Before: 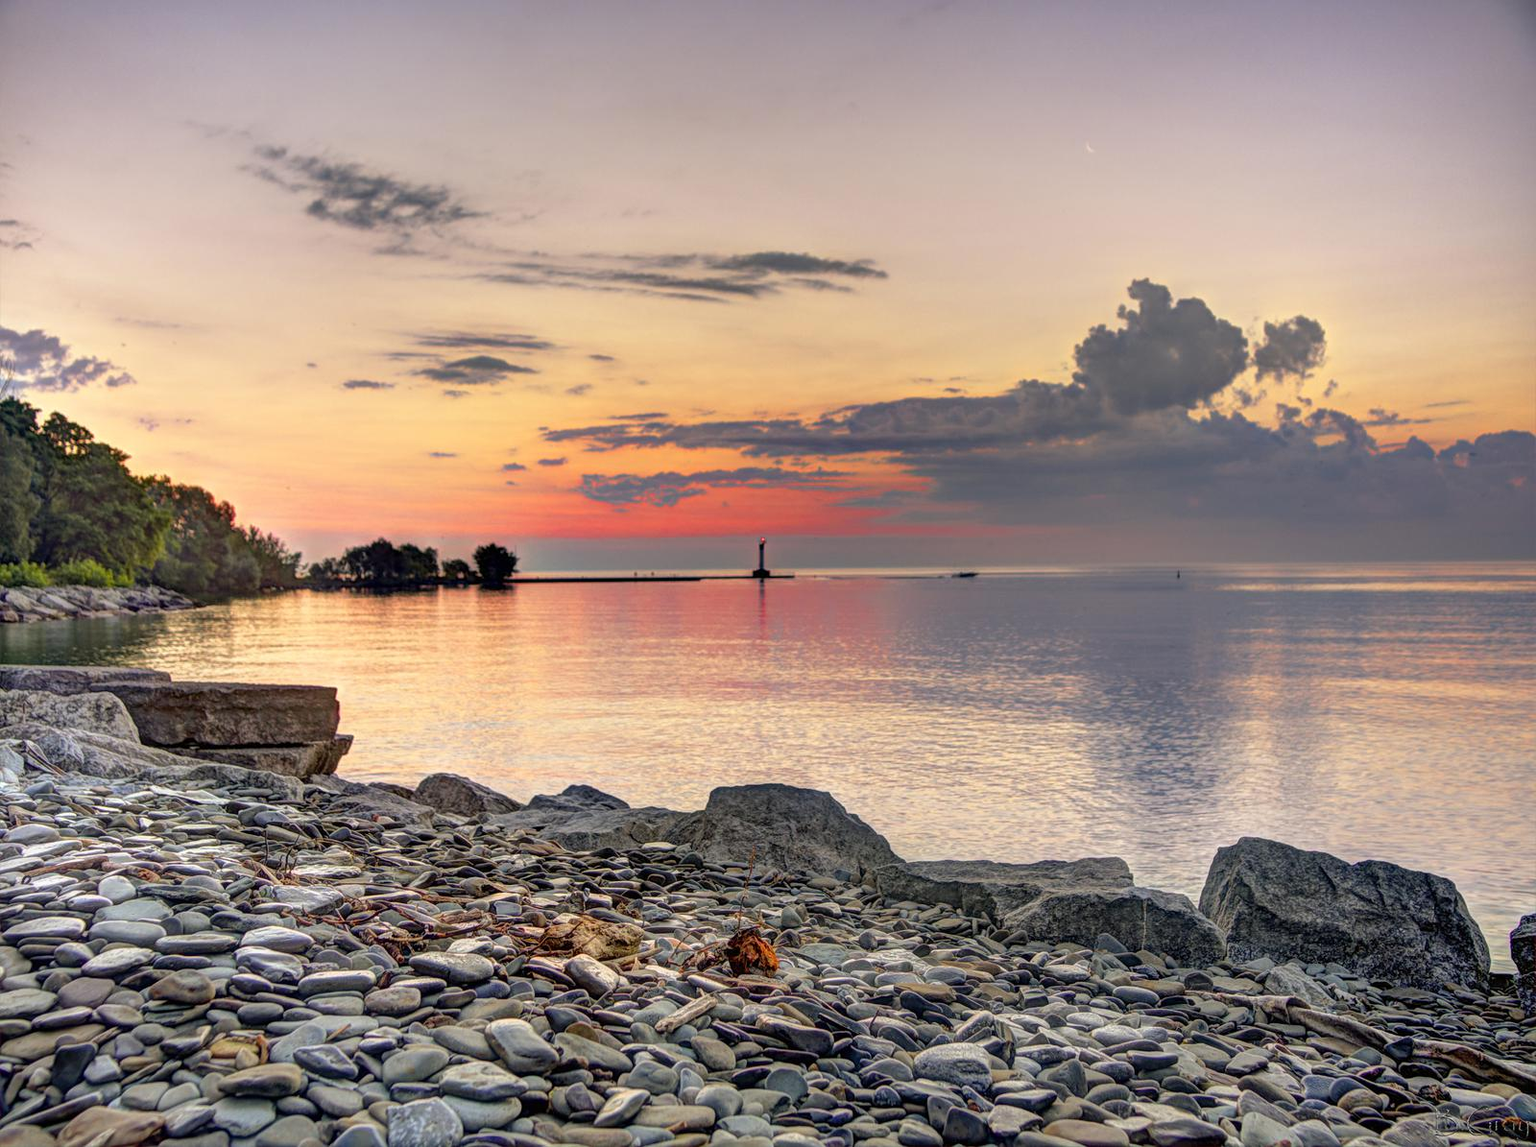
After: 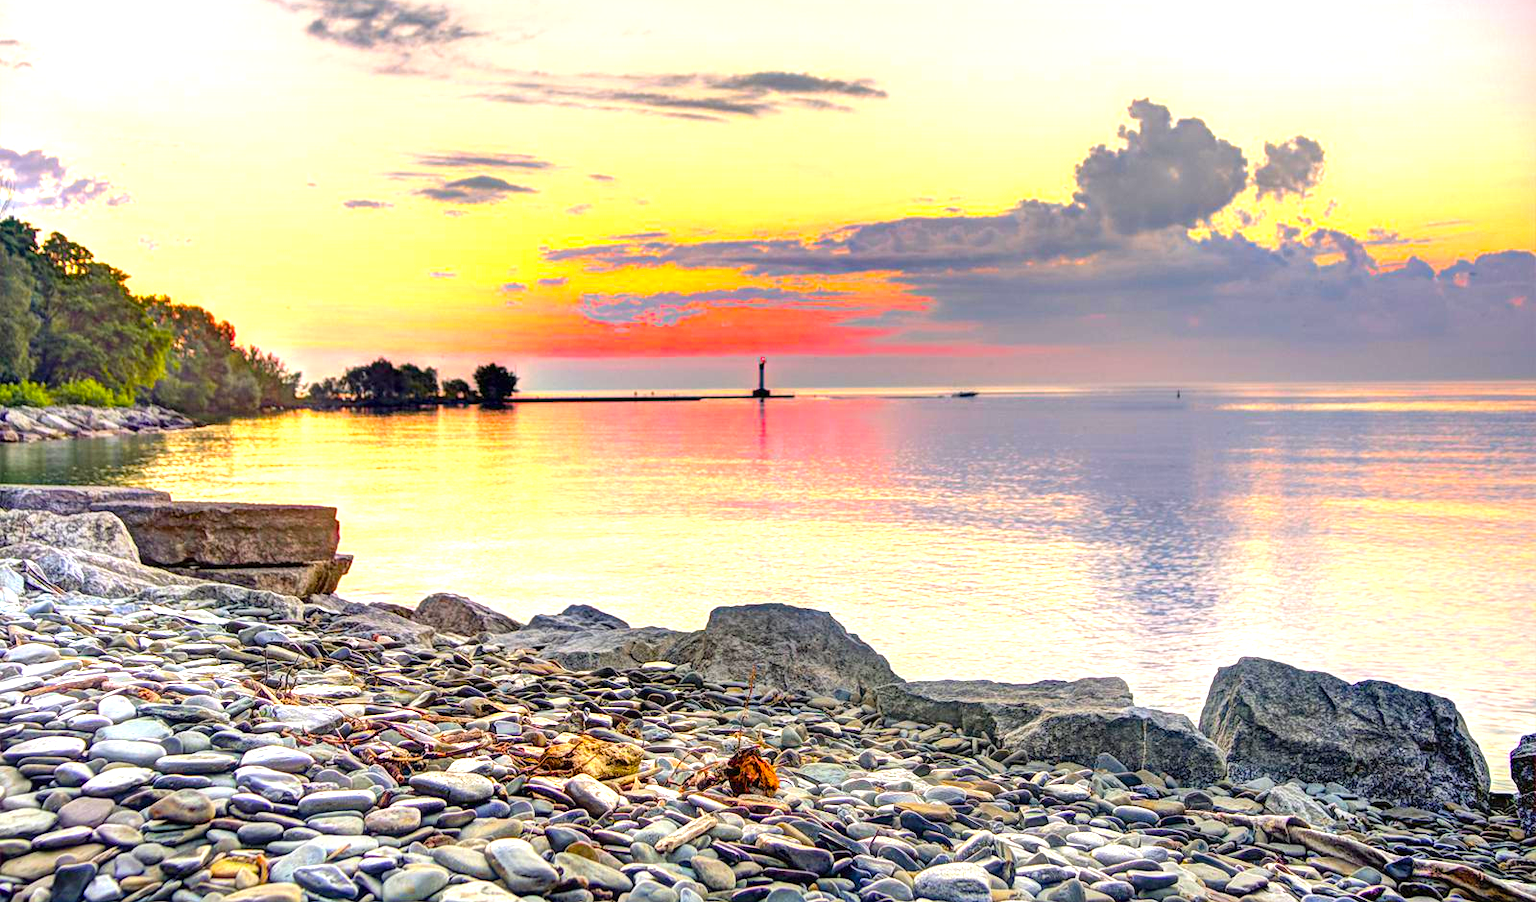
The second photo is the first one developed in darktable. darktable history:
color balance rgb: linear chroma grading › global chroma 15%, perceptual saturation grading › global saturation 30%
exposure: black level correction 0, exposure 1.2 EV, compensate exposure bias true, compensate highlight preservation false
crop and rotate: top 15.774%, bottom 5.506%
